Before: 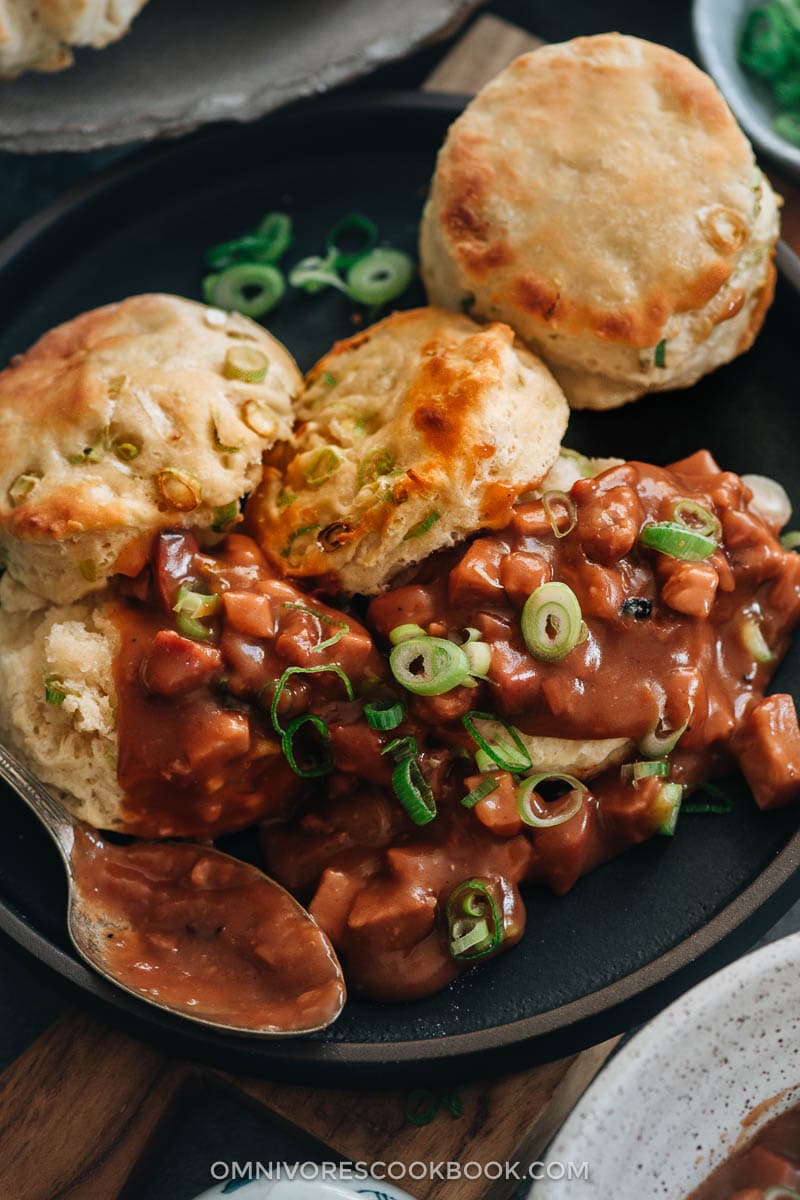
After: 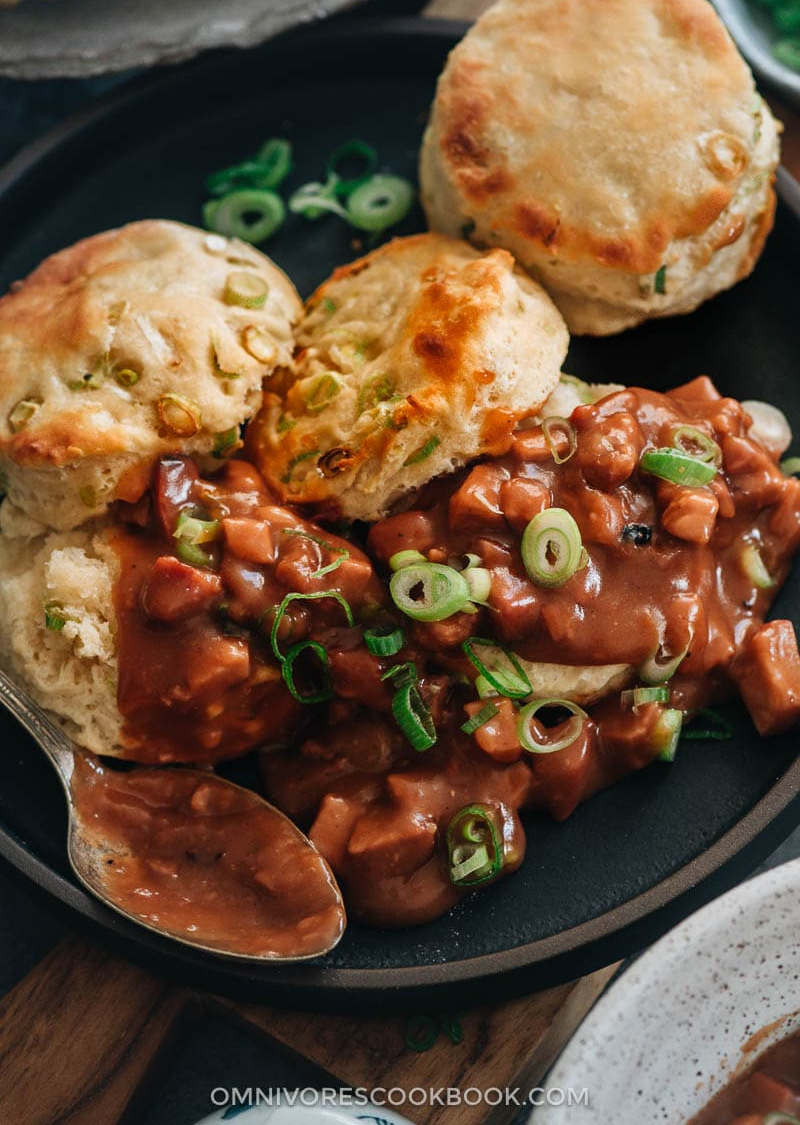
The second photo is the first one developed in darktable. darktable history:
white balance: emerald 1
crop and rotate: top 6.25%
